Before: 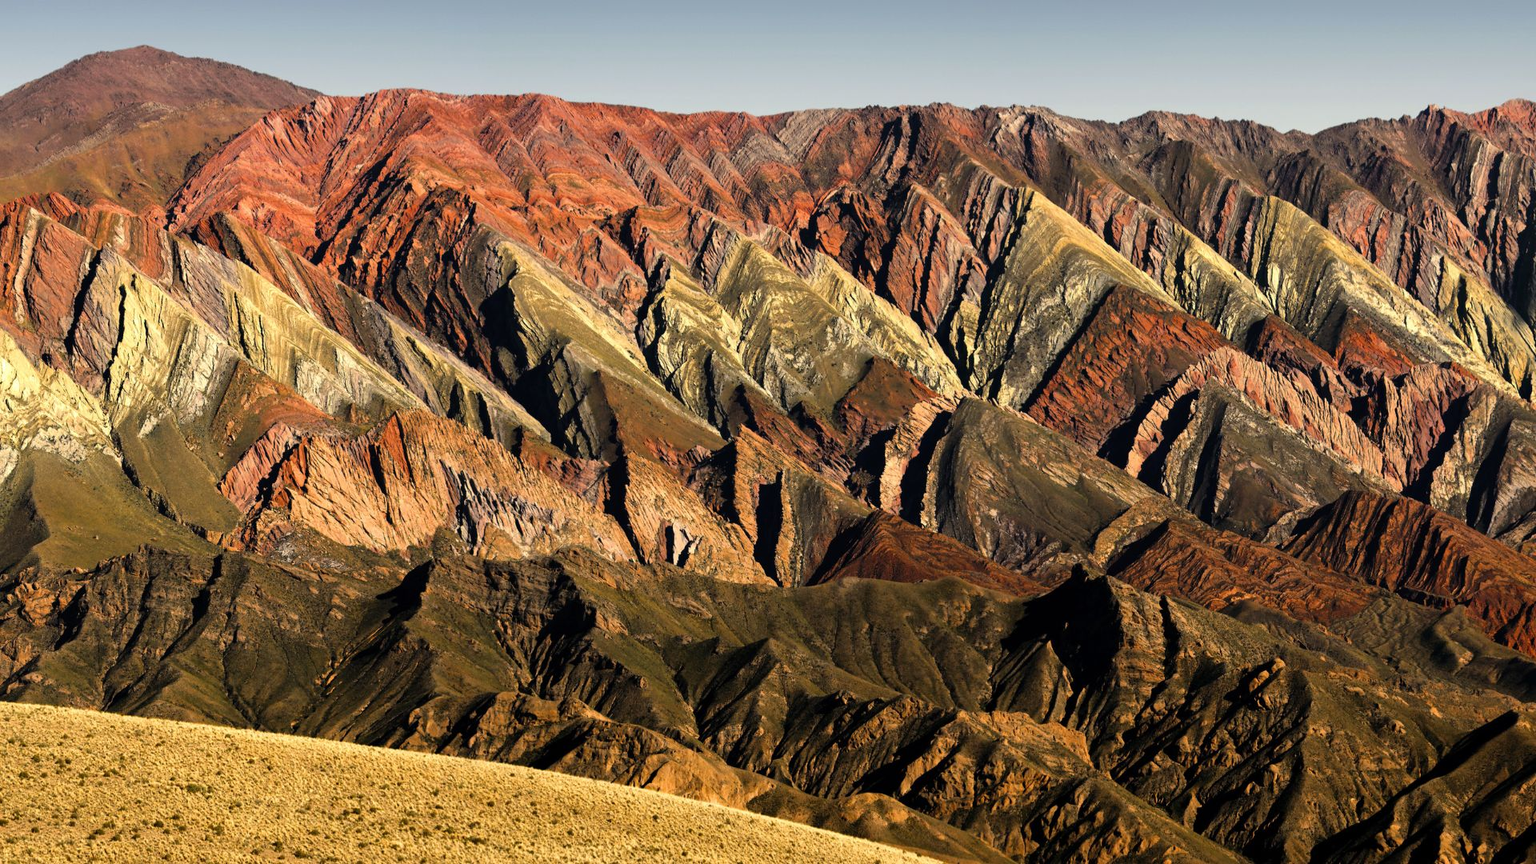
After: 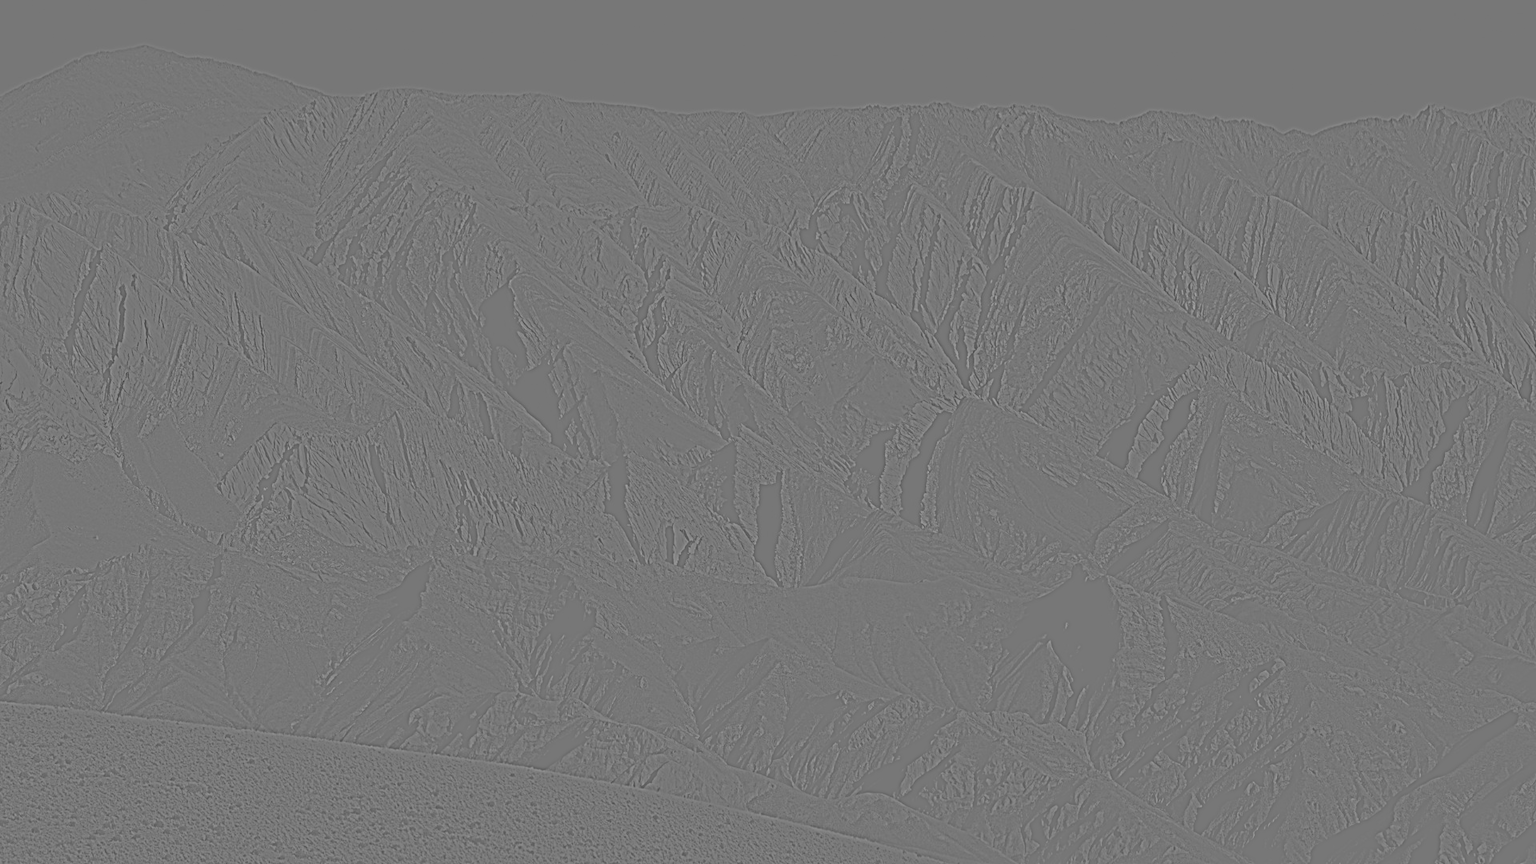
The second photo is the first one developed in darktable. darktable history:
highpass: sharpness 5.84%, contrast boost 8.44%
exposure: exposure 0.15 EV, compensate highlight preservation false
